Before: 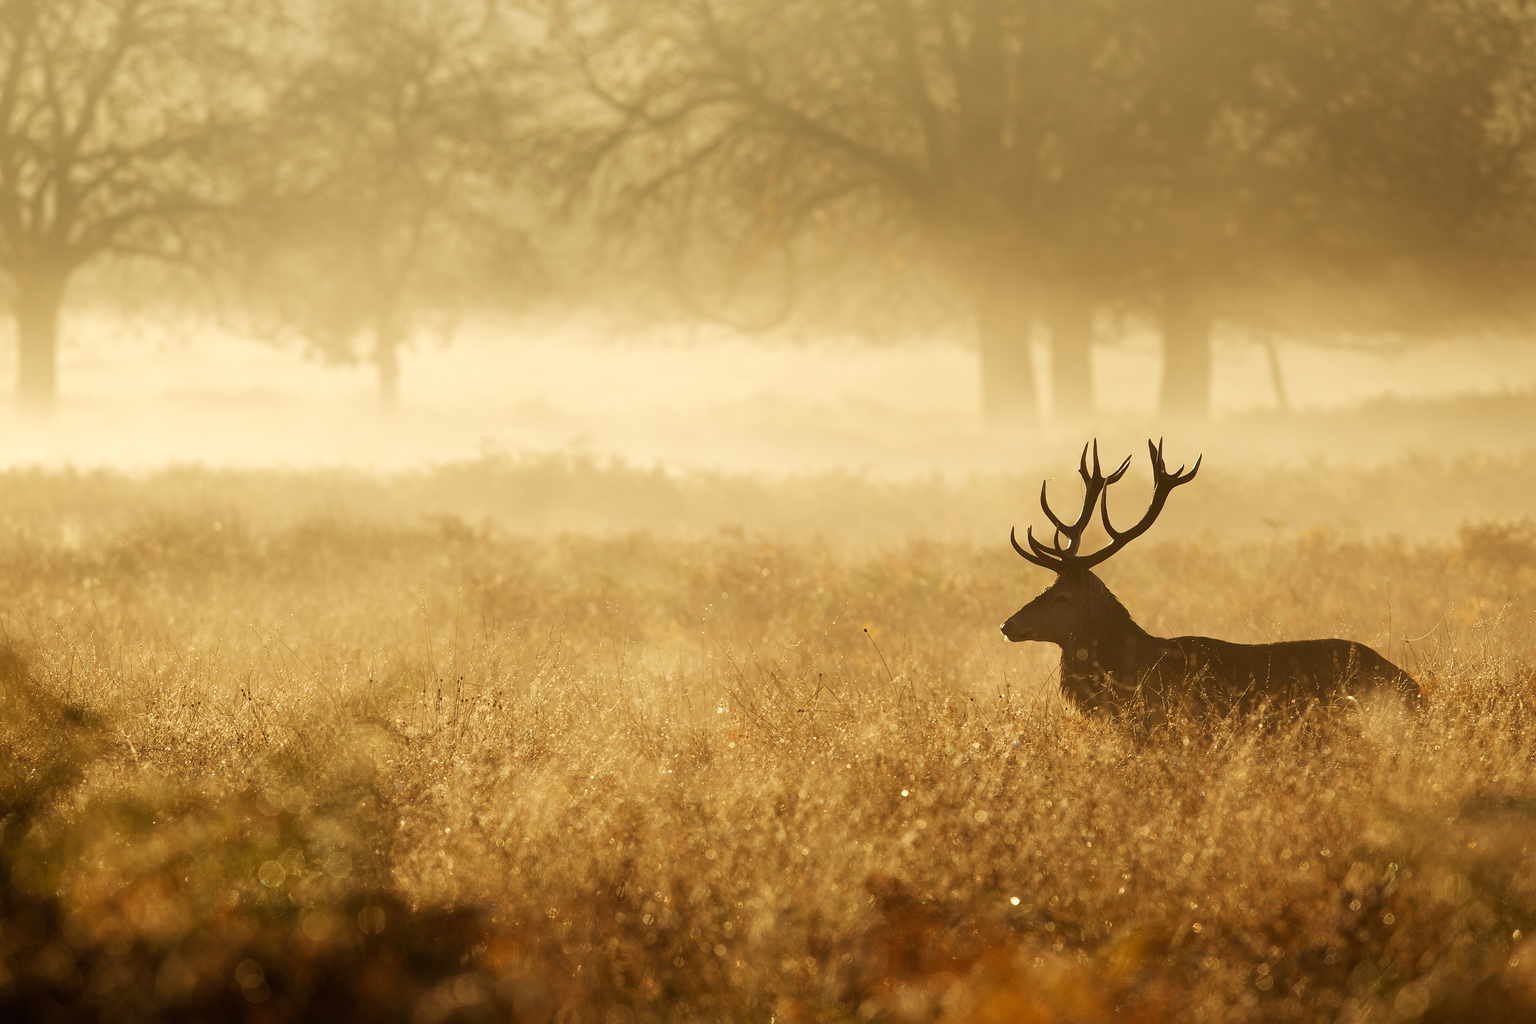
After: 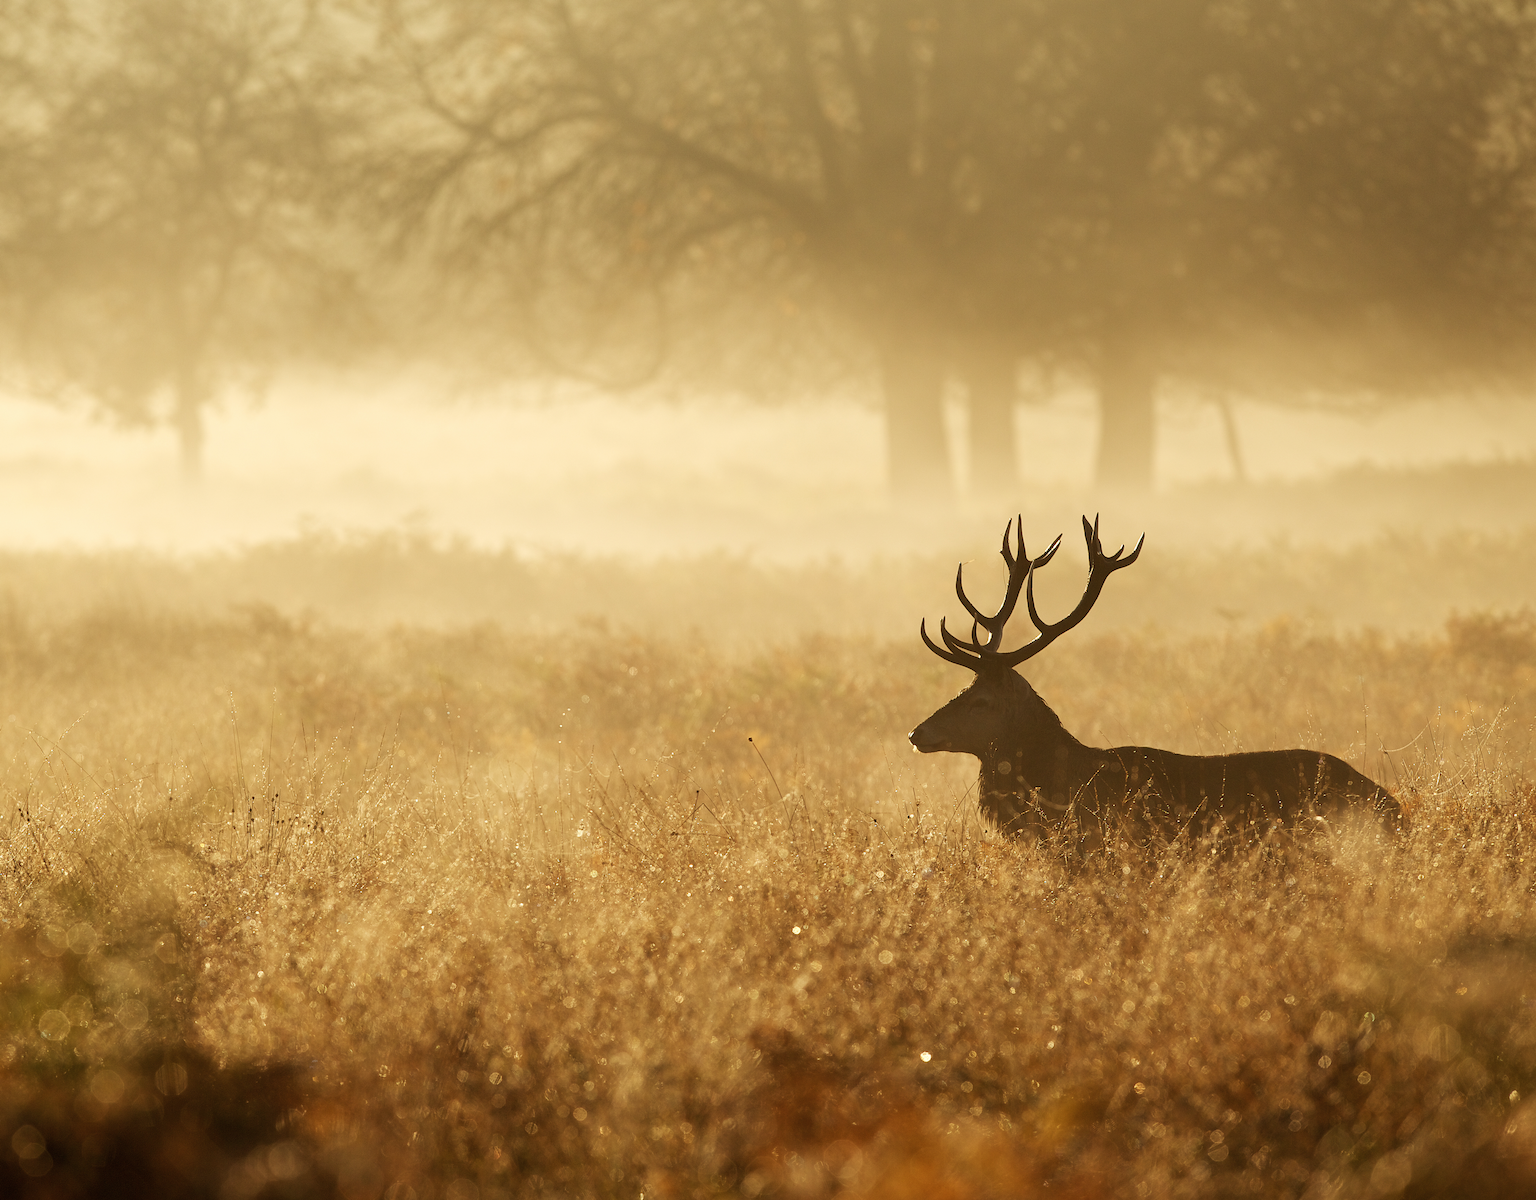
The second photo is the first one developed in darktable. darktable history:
crop and rotate: left 14.716%
contrast brightness saturation: saturation -0.066
